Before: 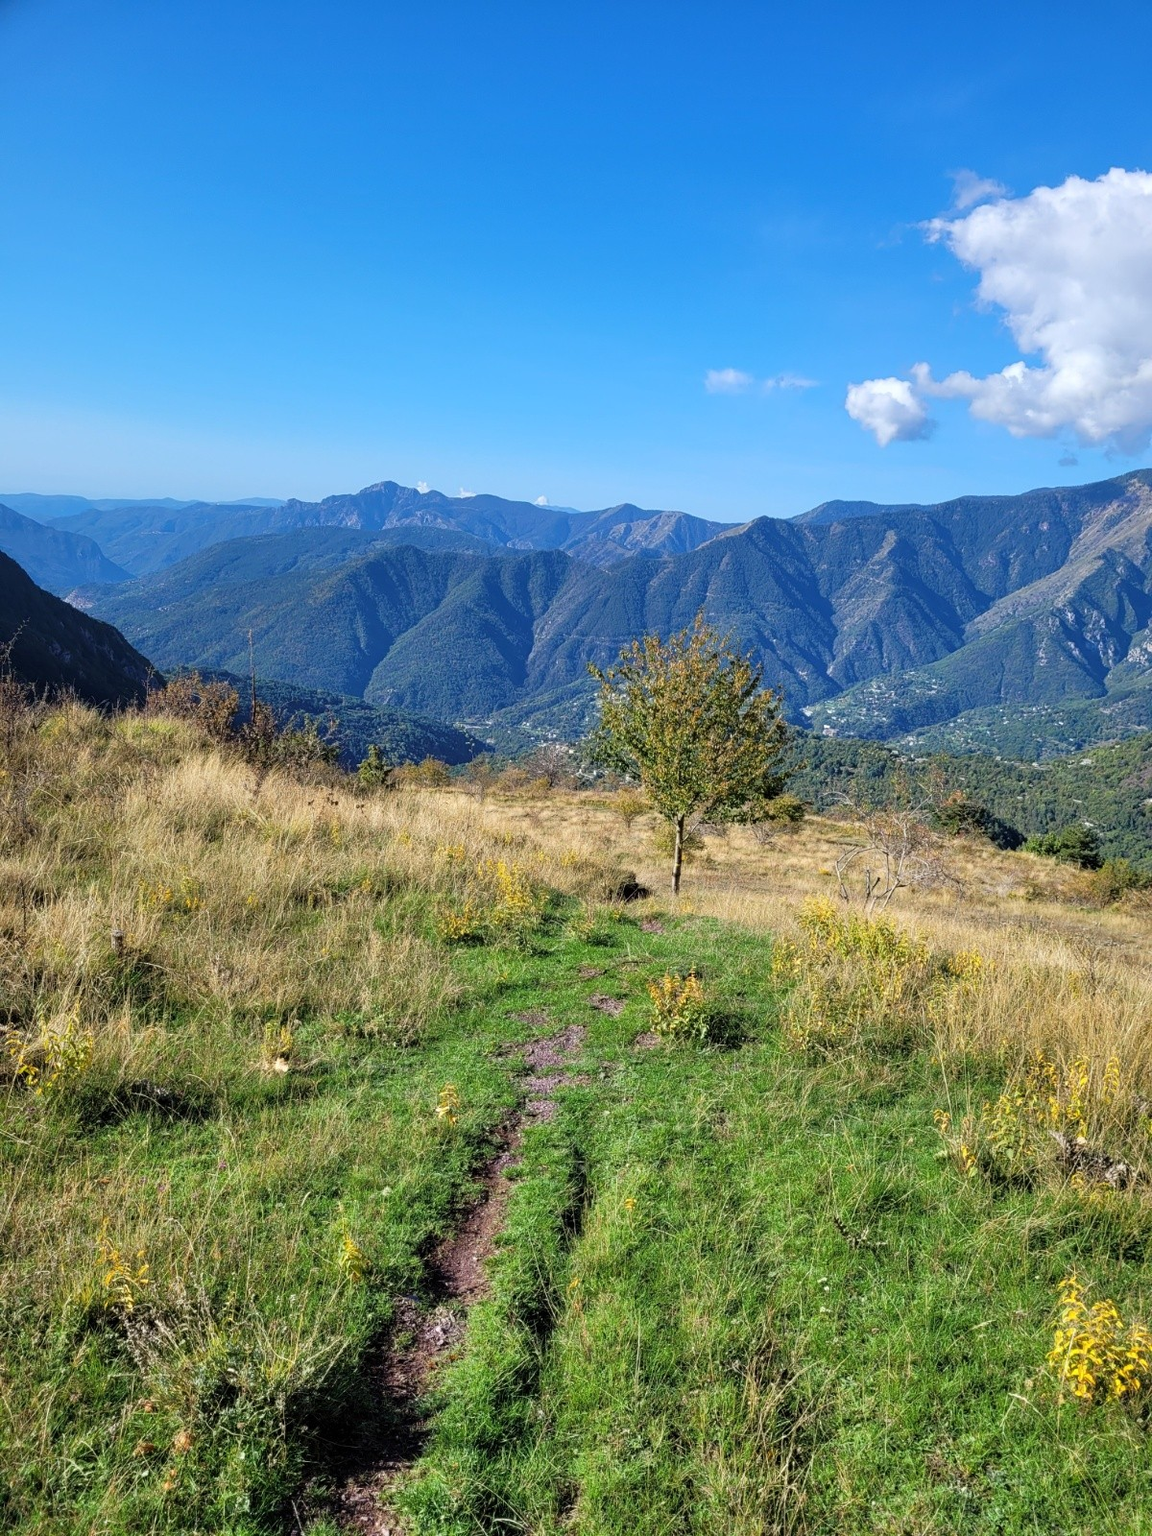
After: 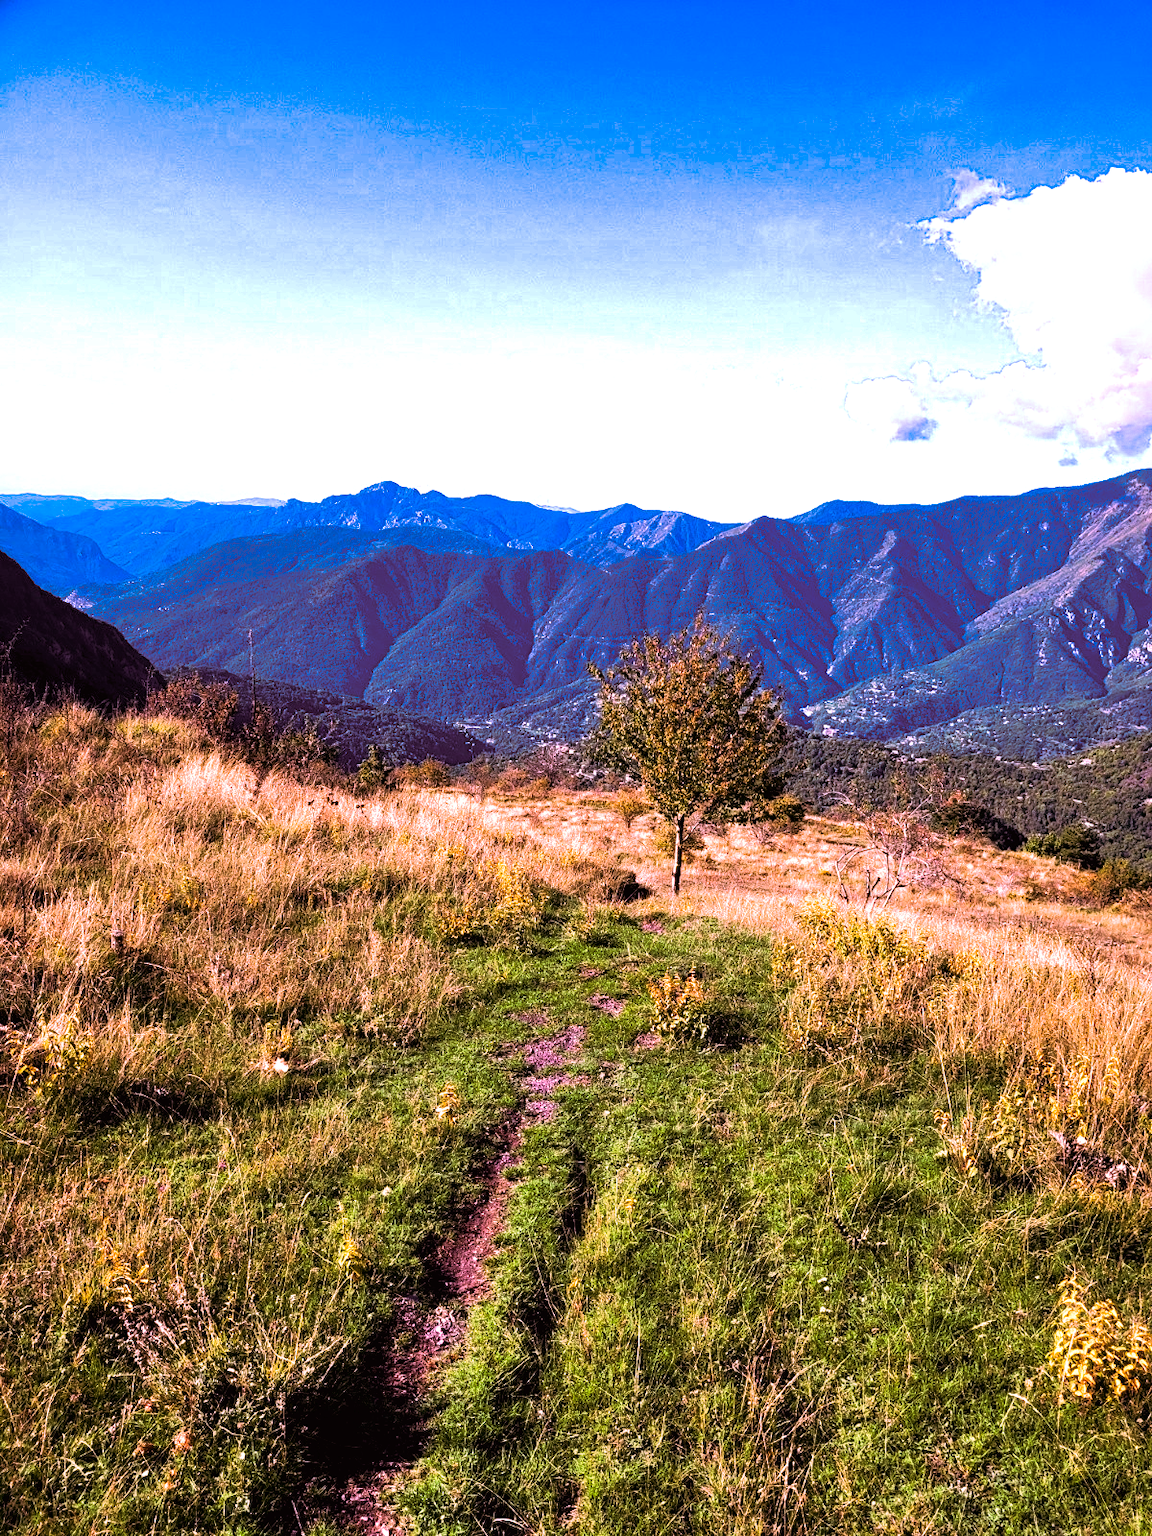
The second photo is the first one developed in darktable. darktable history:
color correction: highlights a* 19.5, highlights b* -11.53, saturation 1.69
contrast brightness saturation: contrast 0.01, saturation -0.05
tone curve: curves: ch0 [(0.016, 0.011) (0.204, 0.146) (0.515, 0.476) (0.78, 0.795) (1, 0.981)], color space Lab, linked channels, preserve colors none
color balance rgb: shadows lift › chroma 2.79%, shadows lift › hue 190.66°, power › hue 171.85°, highlights gain › chroma 2.16%, highlights gain › hue 75.26°, global offset › luminance -0.51%, perceptual saturation grading › highlights -33.8%, perceptual saturation grading › mid-tones 14.98%, perceptual saturation grading › shadows 48.43%, perceptual brilliance grading › highlights 15.68%, perceptual brilliance grading › mid-tones 6.62%, perceptual brilliance grading › shadows -14.98%, global vibrance 11.32%, contrast 5.05%
split-toning: highlights › hue 298.8°, highlights › saturation 0.73, compress 41.76%
haze removal: compatibility mode true, adaptive false
